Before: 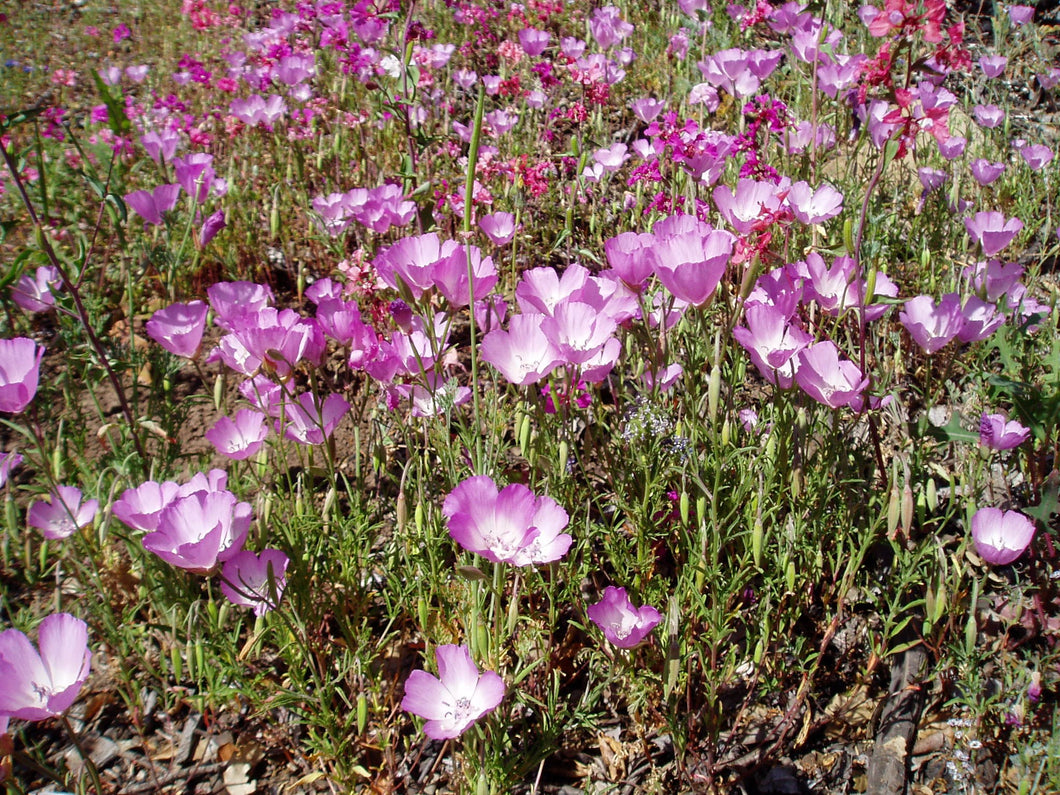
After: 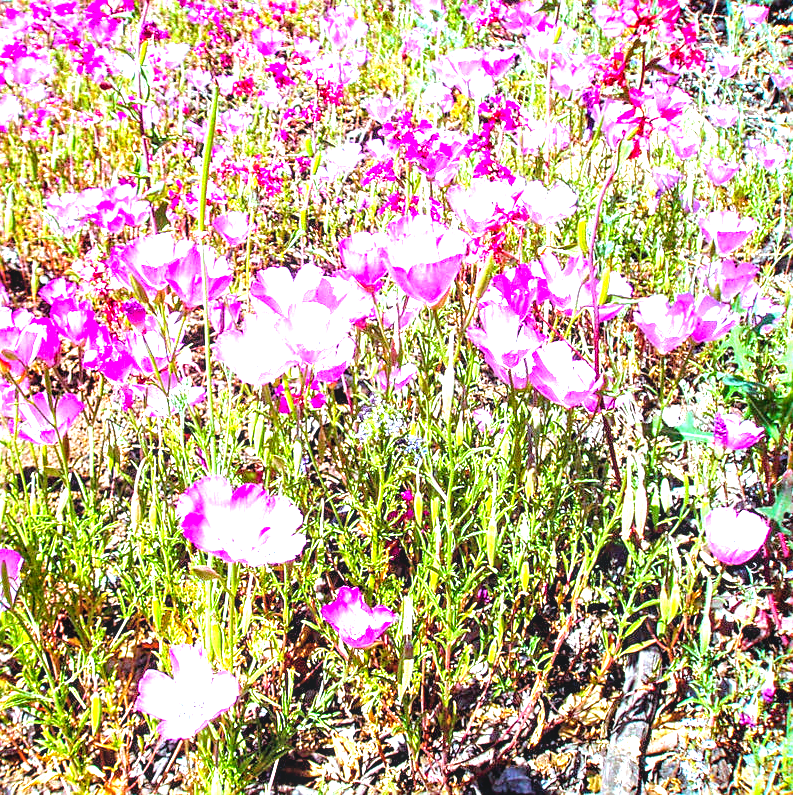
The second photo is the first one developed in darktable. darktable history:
crop and rotate: left 25.095%
color correction: highlights a* -9.88, highlights b* -21.15
sharpen: on, module defaults
exposure: black level correction 0.001, exposure 1.728 EV, compensate highlight preservation false
color balance rgb: linear chroma grading › global chroma 15.019%, perceptual saturation grading › global saturation 30.359%, perceptual brilliance grading › mid-tones 10.692%, perceptual brilliance grading › shadows 14.973%
local contrast: on, module defaults
tone equalizer: -8 EV -0.395 EV, -7 EV -0.423 EV, -6 EV -0.349 EV, -5 EV -0.183 EV, -3 EV 0.218 EV, -2 EV 0.306 EV, -1 EV 0.387 EV, +0 EV 0.438 EV
